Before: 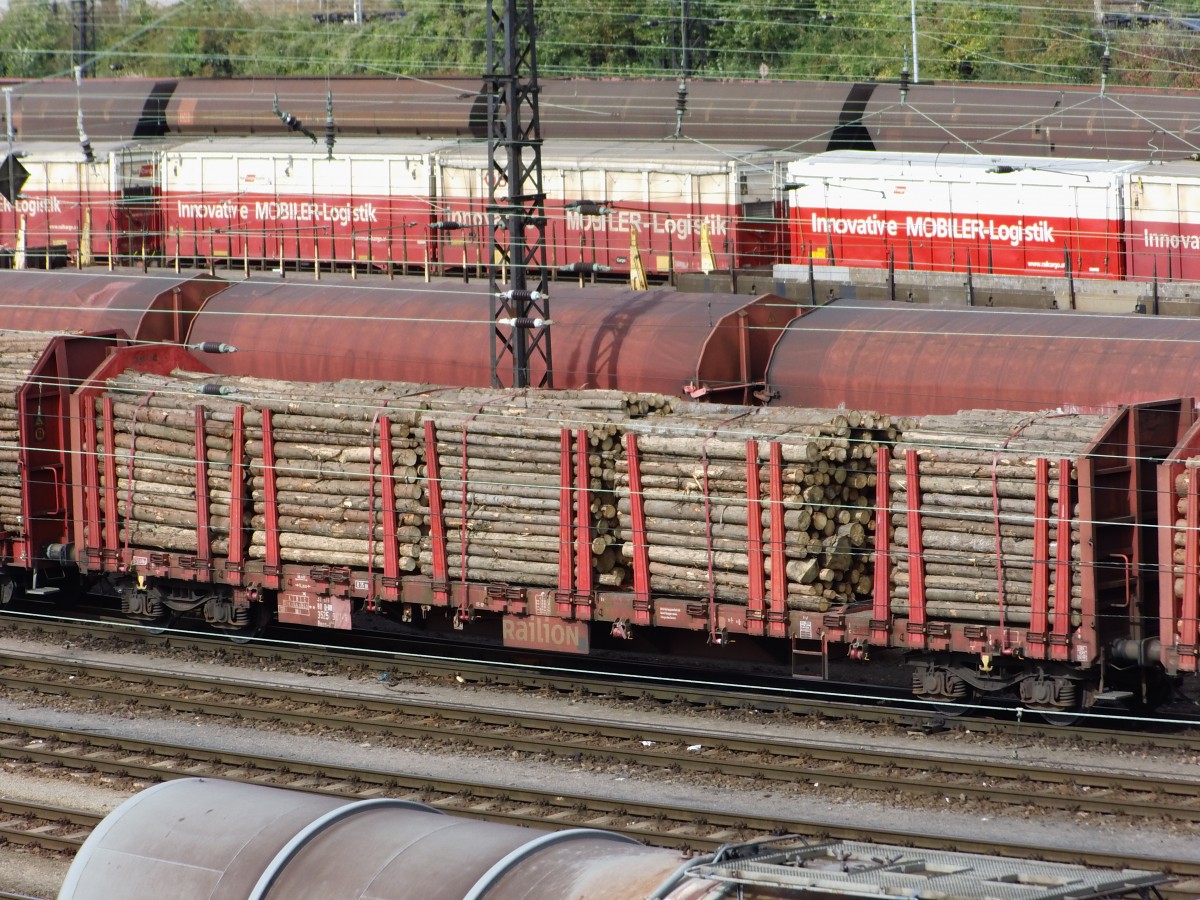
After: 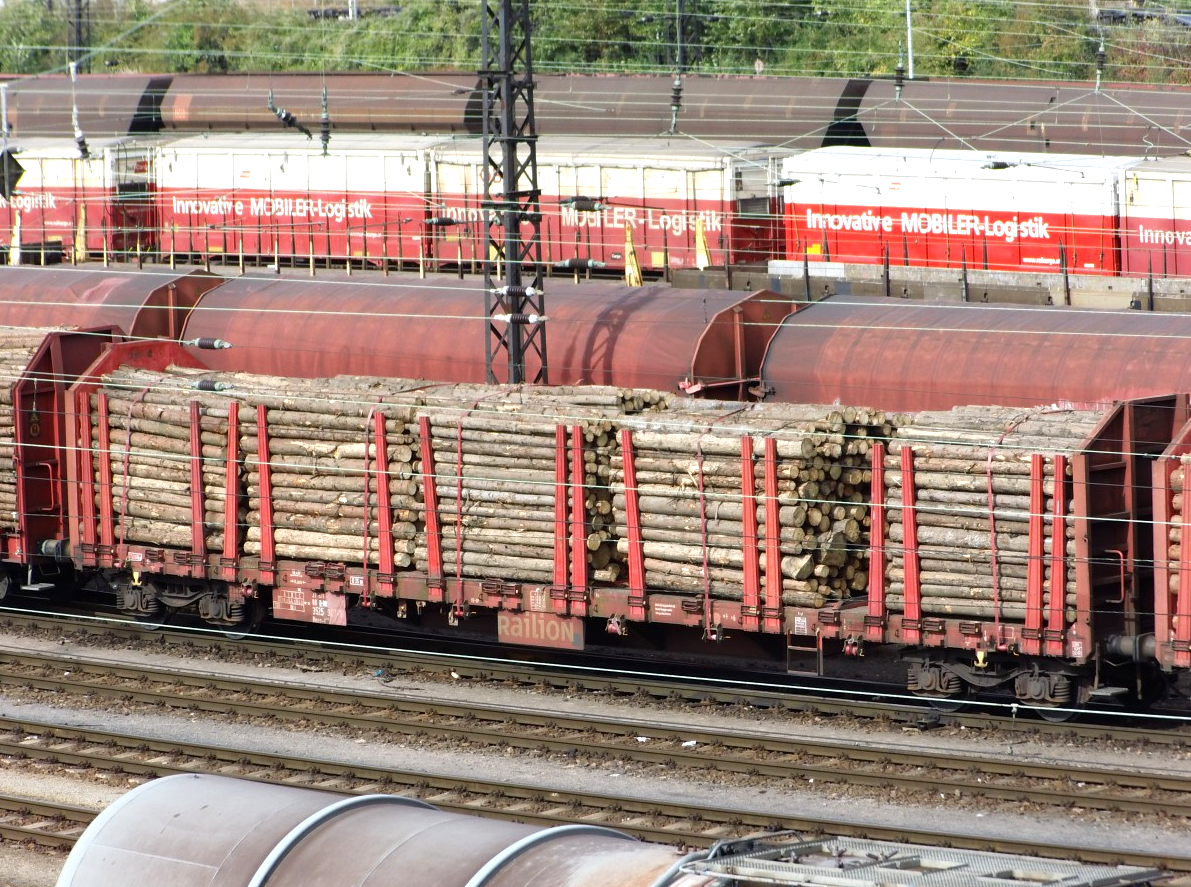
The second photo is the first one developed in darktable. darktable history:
exposure: black level correction 0.001, exposure 0.499 EV, compensate exposure bias true, compensate highlight preservation false
crop: left 0.495%, top 0.502%, right 0.222%, bottom 0.833%
